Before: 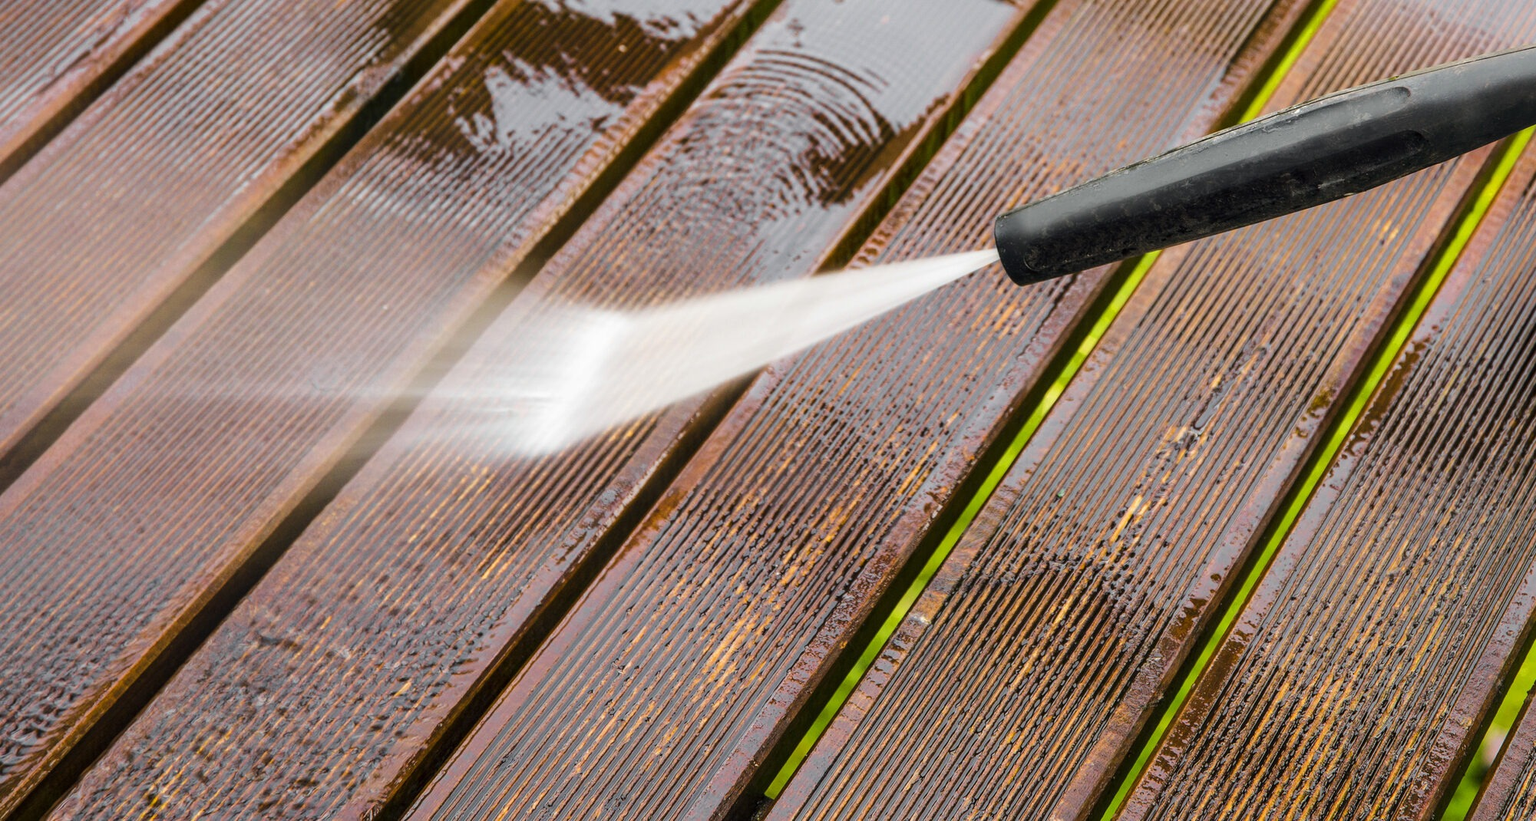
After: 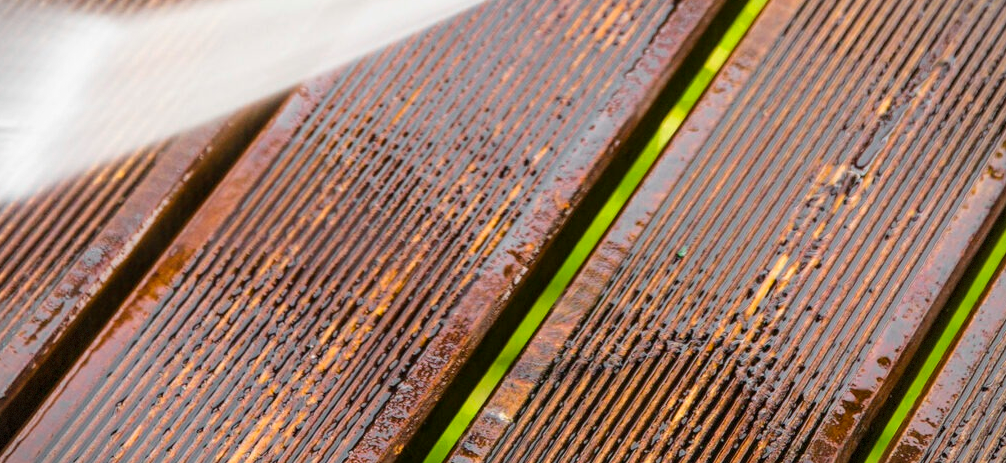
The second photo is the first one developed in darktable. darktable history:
vignetting: fall-off start 91%, fall-off radius 39.39%, brightness -0.182, saturation -0.3, width/height ratio 1.219, shape 1.3, dithering 8-bit output, unbound false
crop: left 35.03%, top 36.625%, right 14.663%, bottom 20.057%
